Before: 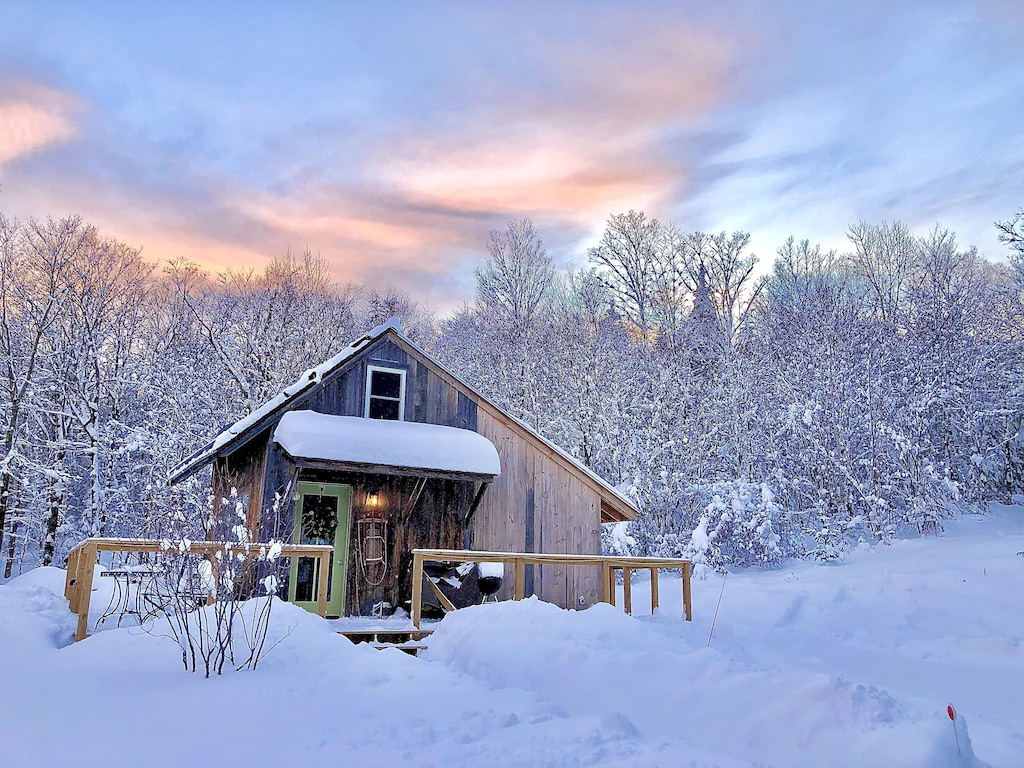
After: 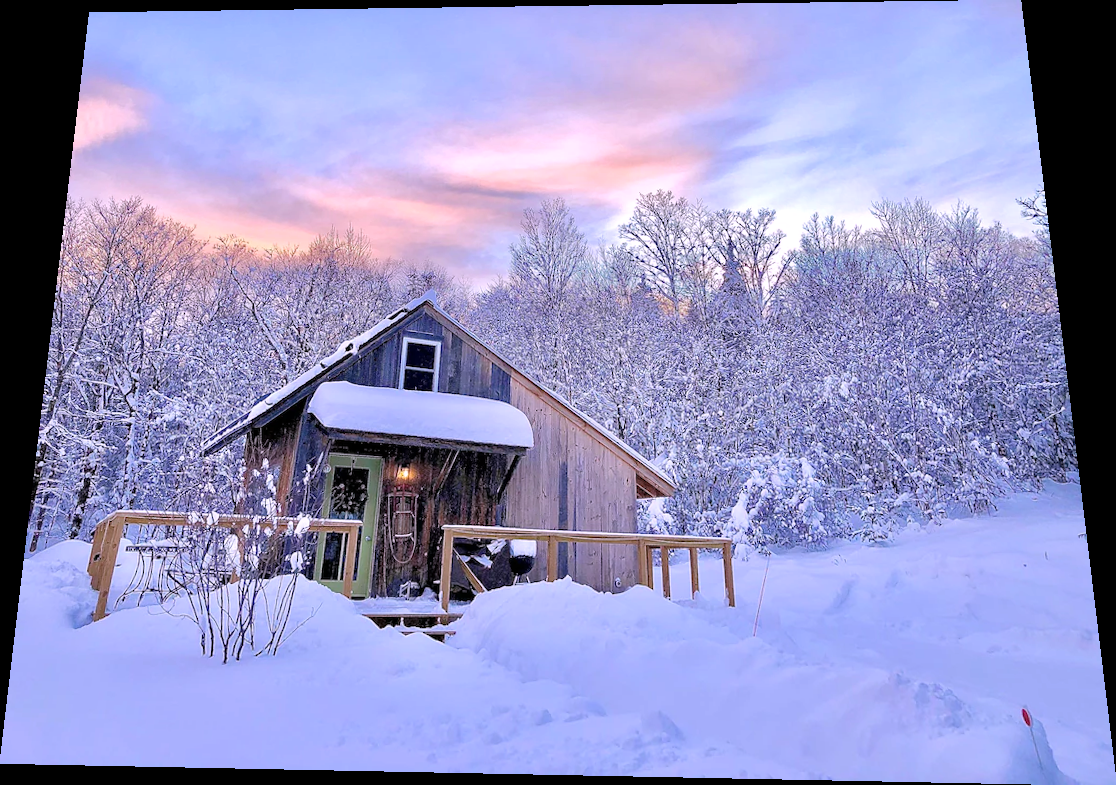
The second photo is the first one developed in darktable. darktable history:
rotate and perspective: rotation 0.128°, lens shift (vertical) -0.181, lens shift (horizontal) -0.044, shear 0.001, automatic cropping off
white balance: red 1.066, blue 1.119
